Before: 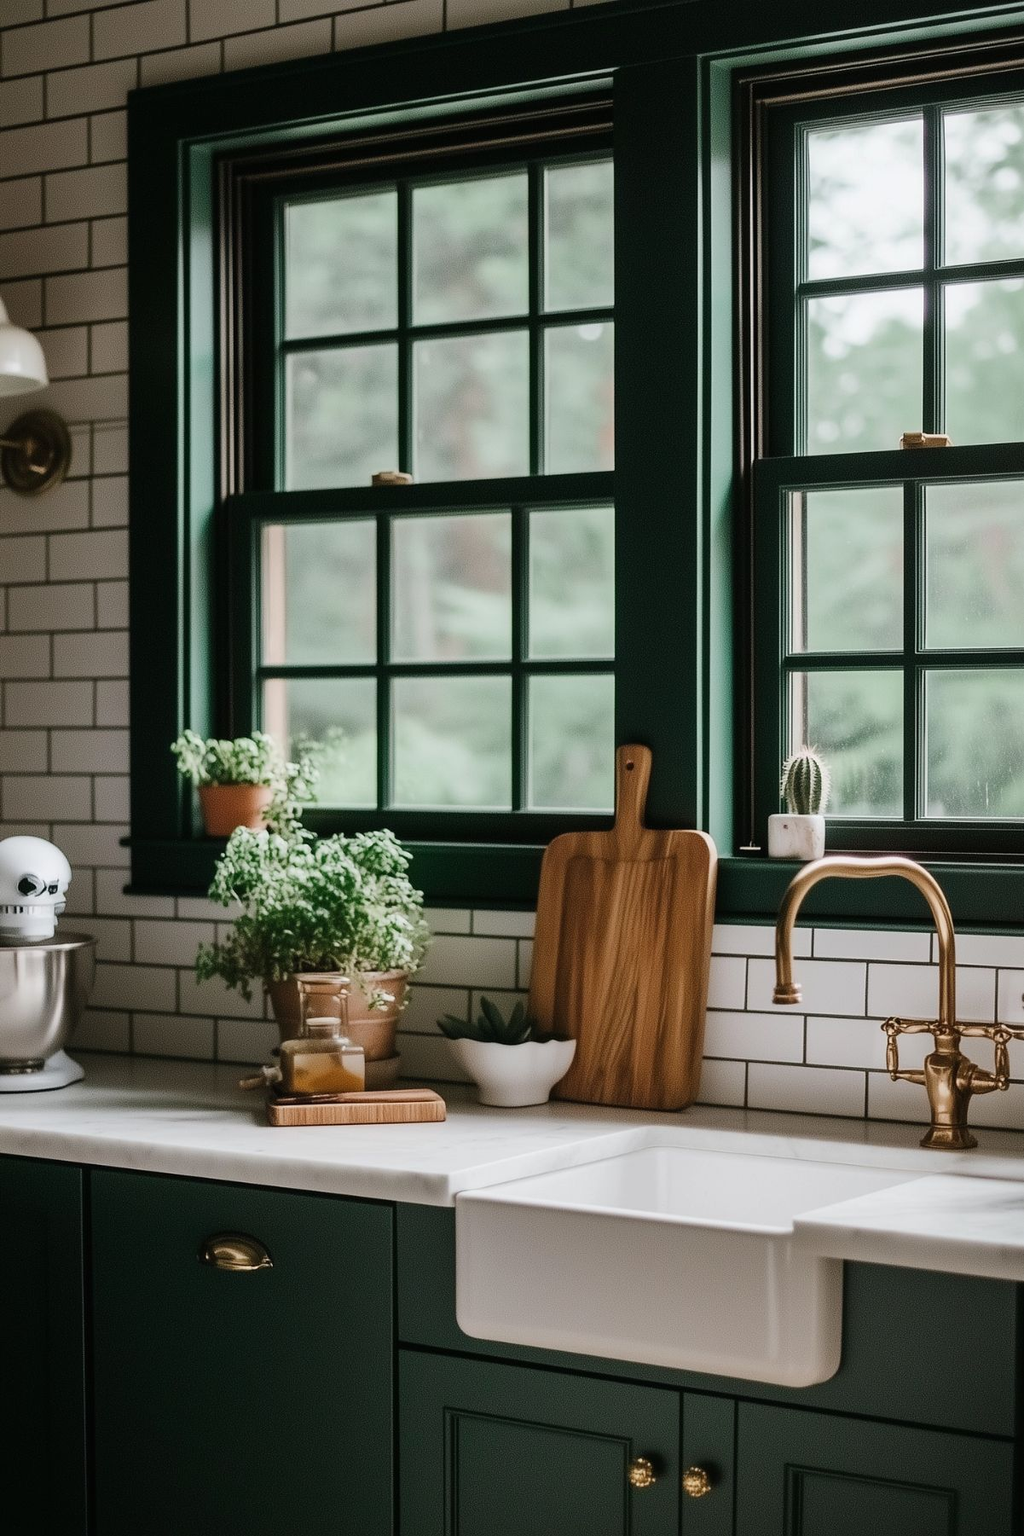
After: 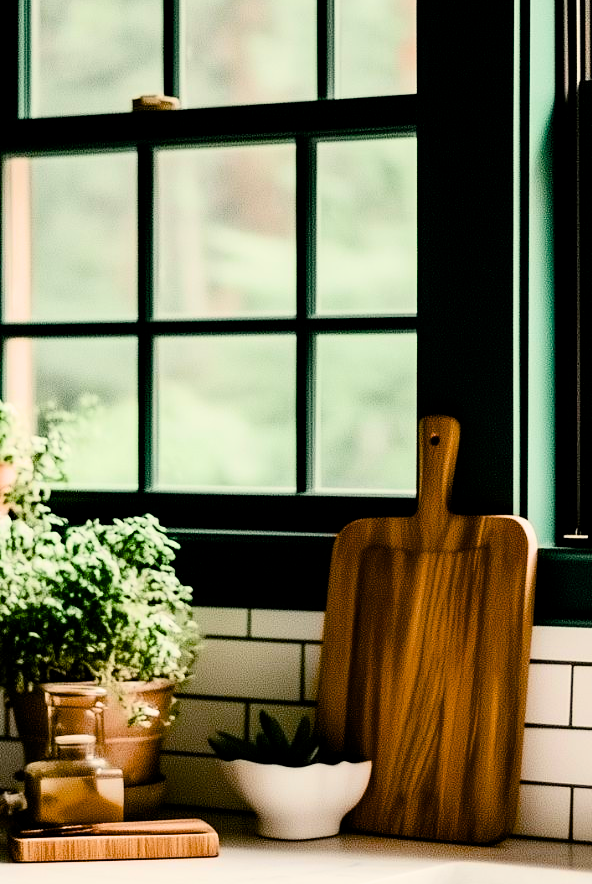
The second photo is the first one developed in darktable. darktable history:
exposure: black level correction 0, exposure 0.692 EV, compensate highlight preservation false
color balance rgb: highlights gain › chroma 3.03%, highlights gain › hue 76.62°, perceptual saturation grading › global saturation 34.824%, perceptual saturation grading › highlights -25.583%, perceptual saturation grading › shadows 49.813%, perceptual brilliance grading › global brilliance 15.213%, perceptual brilliance grading › shadows -34.907%, saturation formula JzAzBz (2021)
crop: left 25.33%, top 25.452%, right 25.309%, bottom 25.426%
filmic rgb: black relative exposure -7.76 EV, white relative exposure 4.4 EV, target black luminance 0%, hardness 3.75, latitude 50.62%, contrast 1.077, highlights saturation mix 9.51%, shadows ↔ highlights balance -0.268%, color science v6 (2022)
